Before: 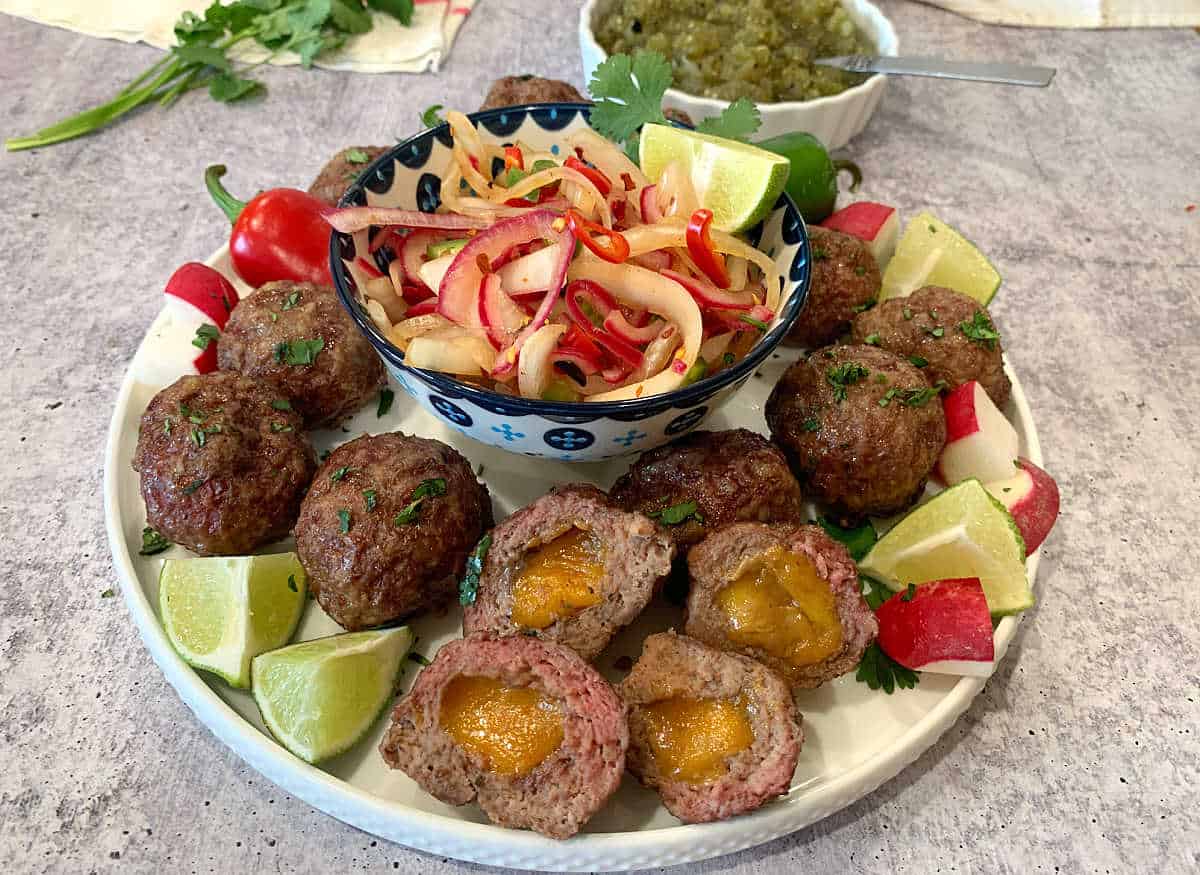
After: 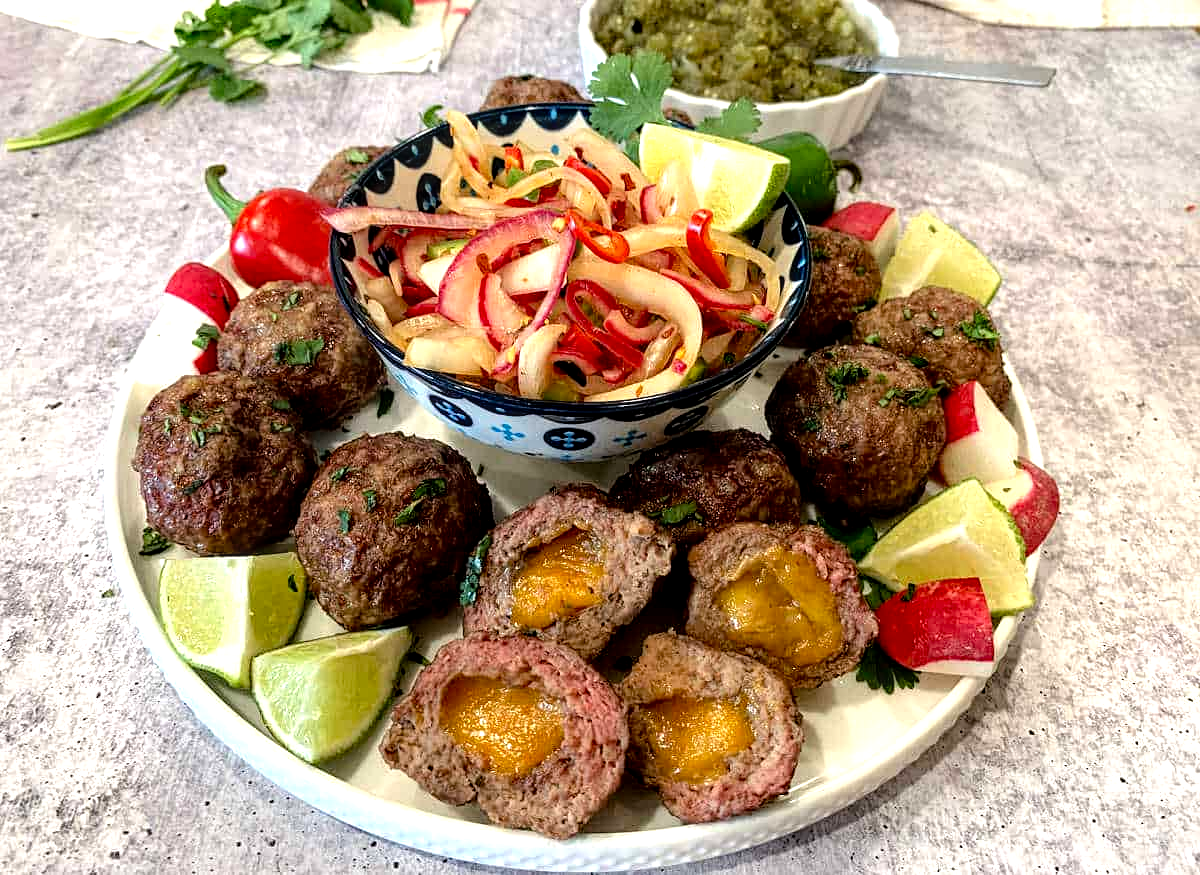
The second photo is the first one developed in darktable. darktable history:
tone equalizer: -8 EV -1.12 EV, -7 EV -1.04 EV, -6 EV -0.892 EV, -5 EV -0.617 EV, -3 EV 0.565 EV, -2 EV 0.882 EV, -1 EV 1 EV, +0 EV 1.07 EV
exposure: black level correction 0.011, exposure -0.472 EV, compensate highlight preservation false
local contrast: on, module defaults
